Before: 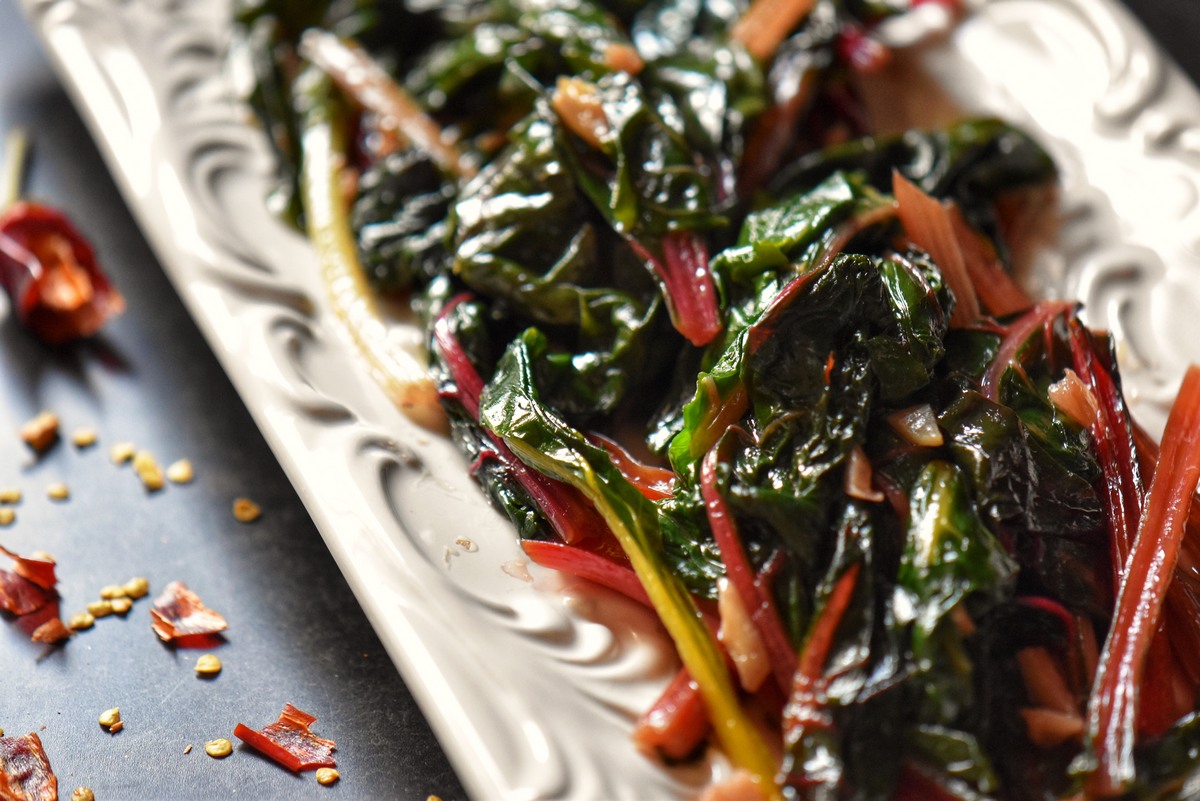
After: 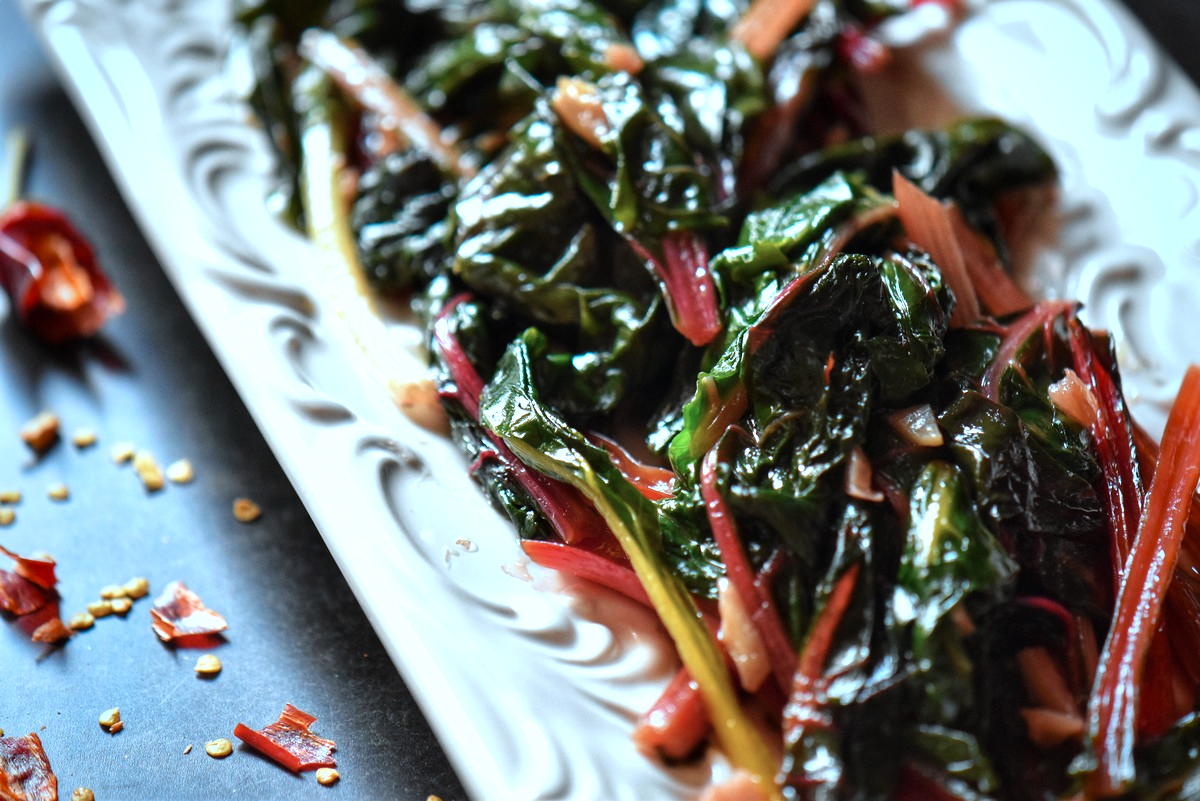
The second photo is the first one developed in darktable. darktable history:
color correction: highlights a* -9.87, highlights b* -21.84
vignetting: fall-off start 69.02%, fall-off radius 28.87%, brightness -0.252, saturation 0.145, width/height ratio 0.987, shape 0.847
tone equalizer: -8 EV -0.406 EV, -7 EV -0.411 EV, -6 EV -0.351 EV, -5 EV -0.196 EV, -3 EV 0.192 EV, -2 EV 0.358 EV, -1 EV 0.394 EV, +0 EV 0.435 EV, mask exposure compensation -0.491 EV
